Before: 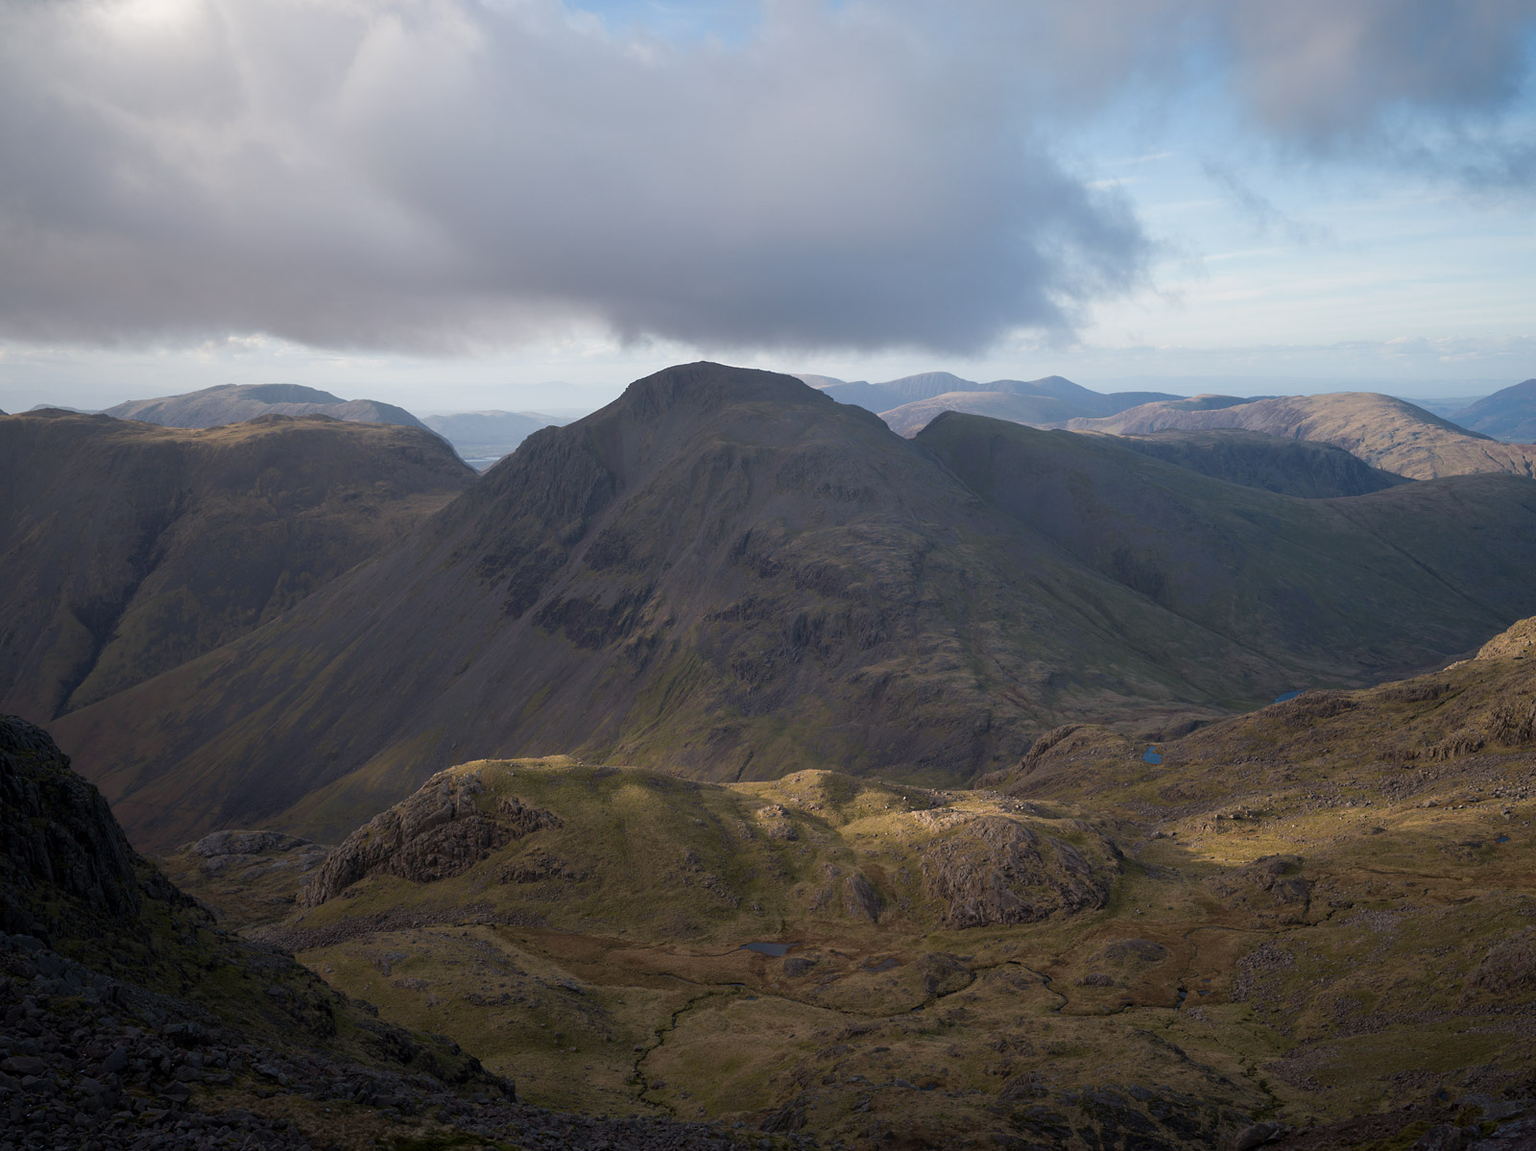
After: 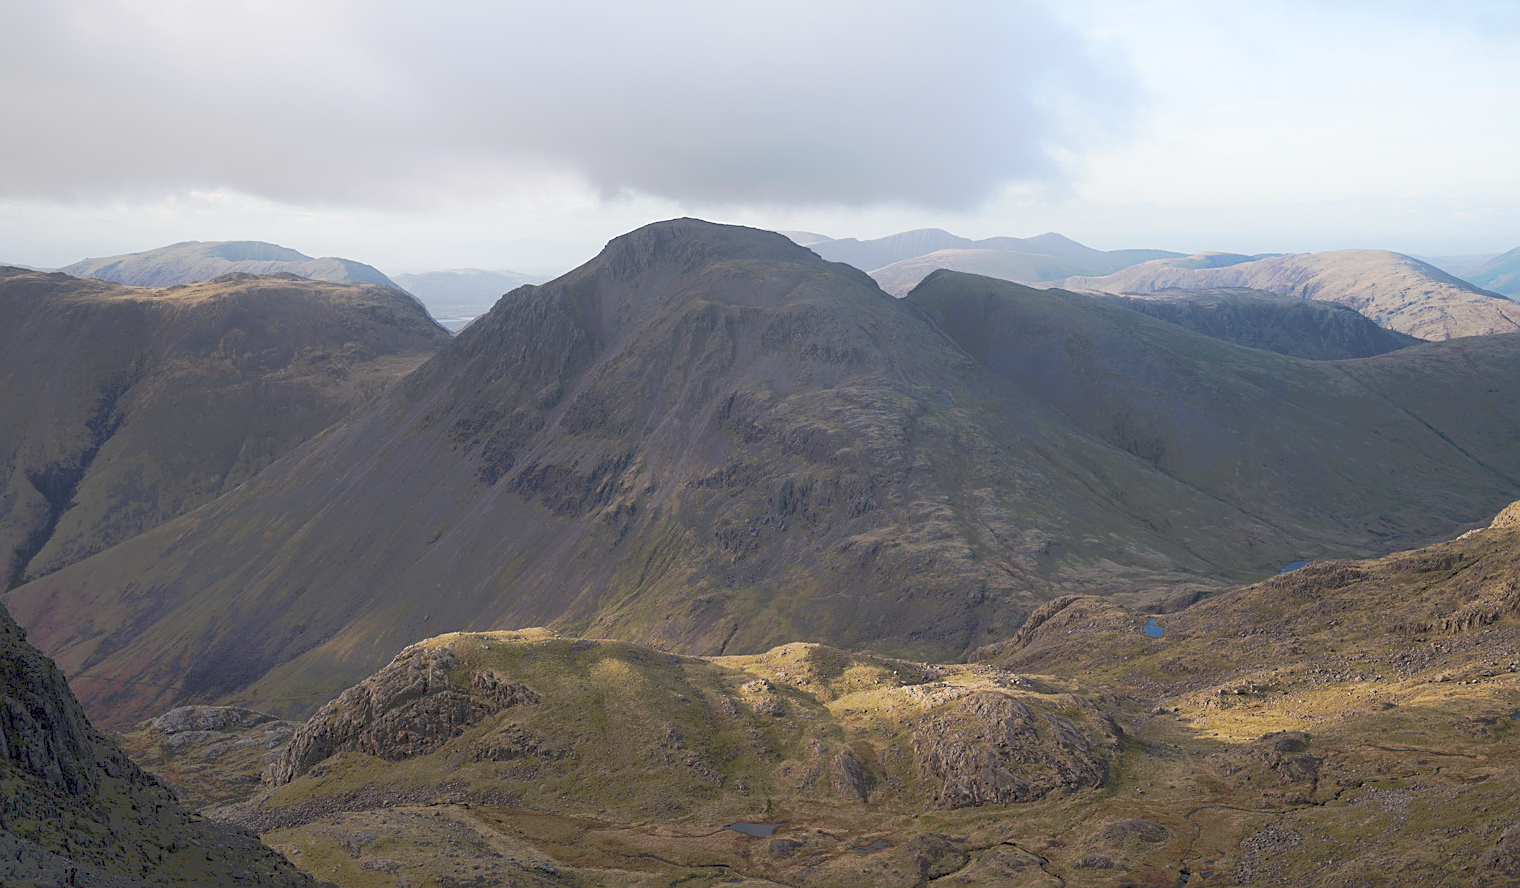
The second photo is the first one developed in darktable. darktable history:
crop and rotate: left 2.991%, top 13.302%, right 1.981%, bottom 12.636%
sharpen: on, module defaults
tone curve: curves: ch0 [(0, 0) (0.003, 0.055) (0.011, 0.111) (0.025, 0.126) (0.044, 0.169) (0.069, 0.215) (0.1, 0.199) (0.136, 0.207) (0.177, 0.259) (0.224, 0.327) (0.277, 0.361) (0.335, 0.431) (0.399, 0.501) (0.468, 0.589) (0.543, 0.683) (0.623, 0.73) (0.709, 0.796) (0.801, 0.863) (0.898, 0.921) (1, 1)], preserve colors none
shadows and highlights: highlights 70.7, soften with gaussian
